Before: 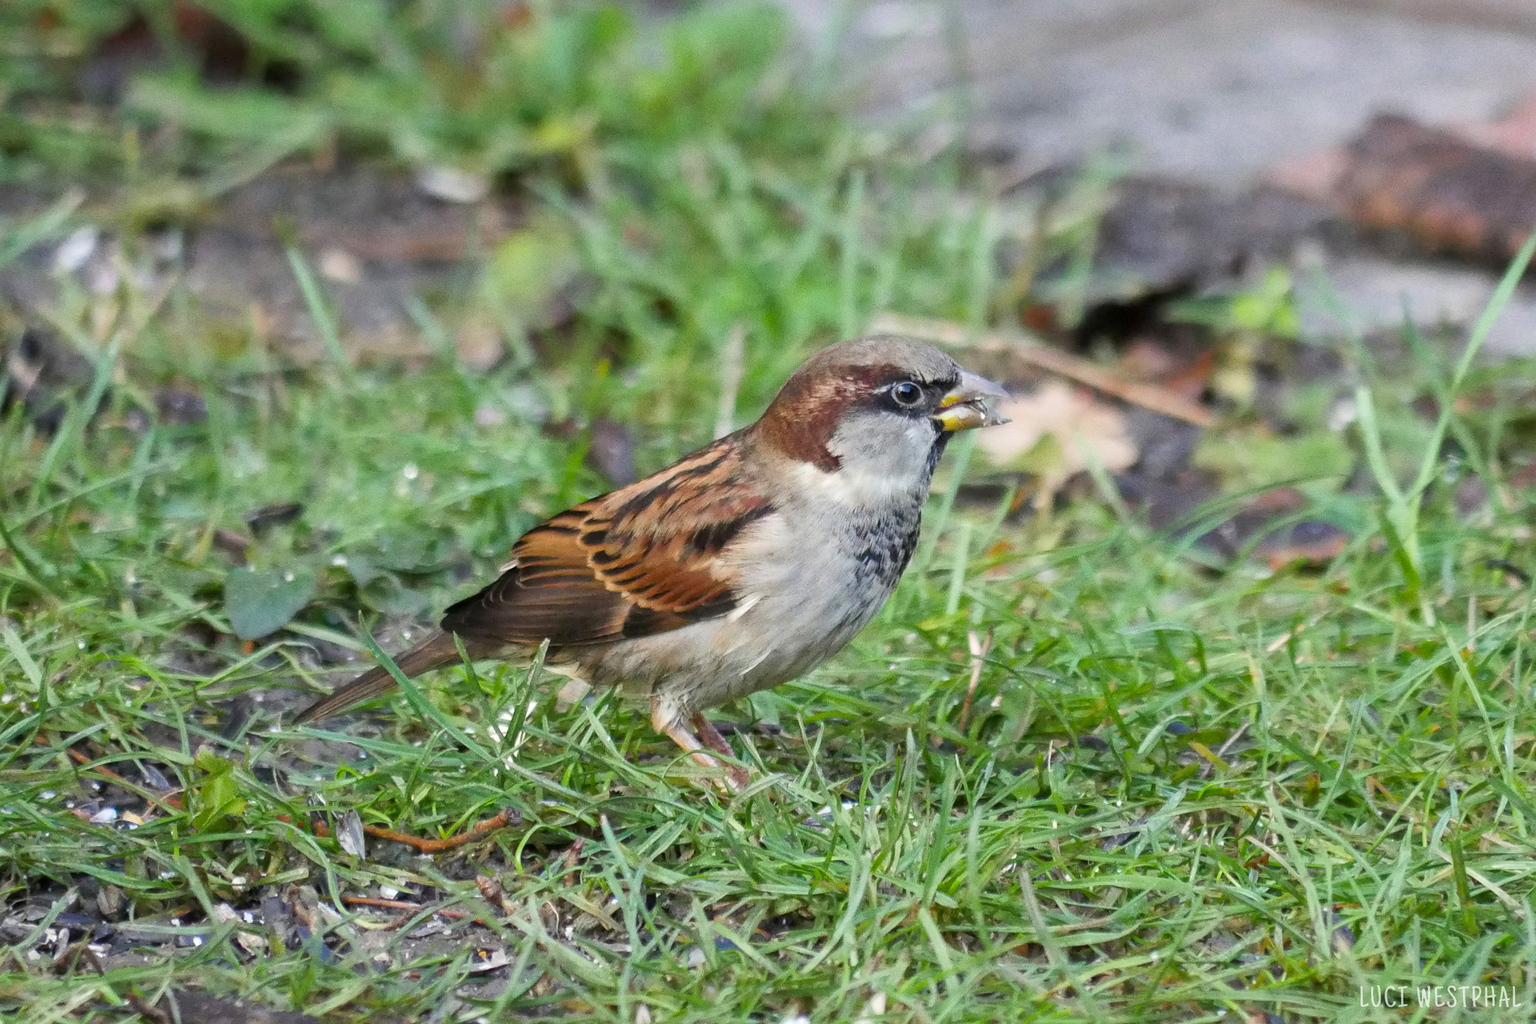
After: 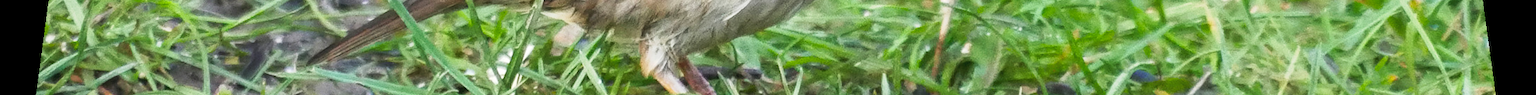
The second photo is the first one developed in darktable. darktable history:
crop and rotate: top 59.084%, bottom 30.916%
rotate and perspective: rotation 0.128°, lens shift (vertical) -0.181, lens shift (horizontal) -0.044, shear 0.001, automatic cropping off
tone curve: curves: ch0 [(0, 0) (0.003, 0.045) (0.011, 0.051) (0.025, 0.057) (0.044, 0.074) (0.069, 0.096) (0.1, 0.125) (0.136, 0.16) (0.177, 0.201) (0.224, 0.242) (0.277, 0.299) (0.335, 0.362) (0.399, 0.432) (0.468, 0.512) (0.543, 0.601) (0.623, 0.691) (0.709, 0.786) (0.801, 0.876) (0.898, 0.927) (1, 1)], preserve colors none
